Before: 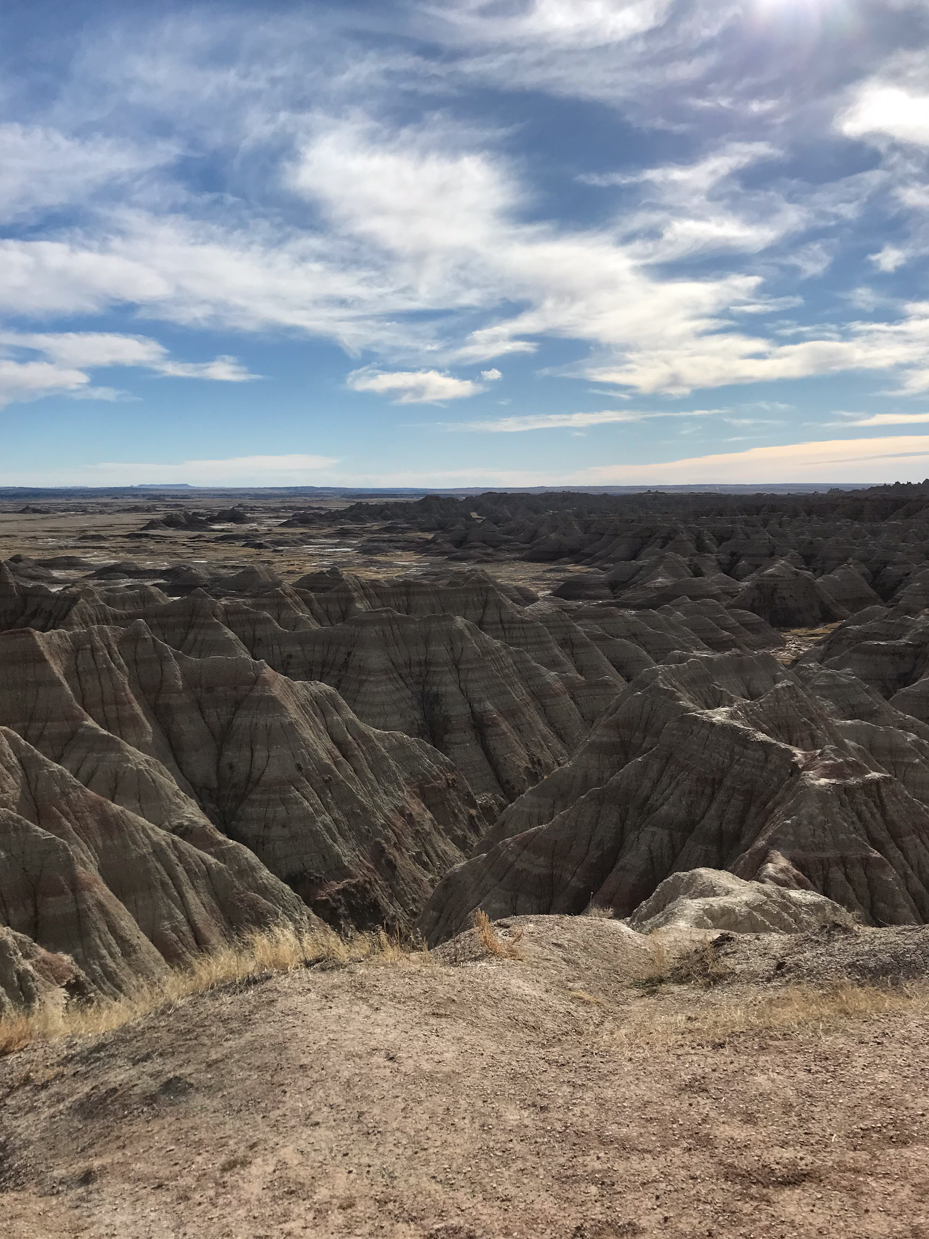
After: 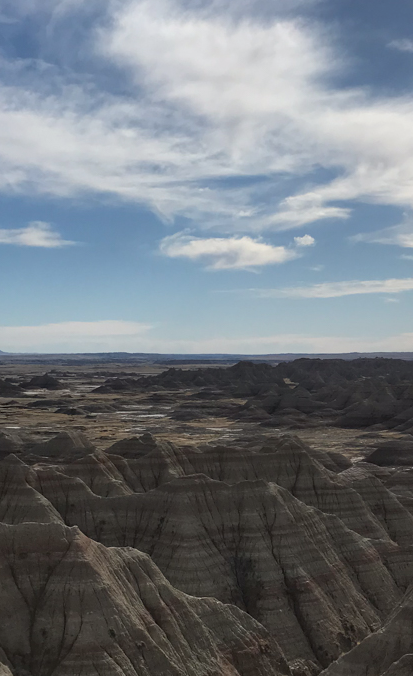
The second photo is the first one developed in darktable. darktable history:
crop: left 20.147%, top 10.875%, right 35.355%, bottom 34.491%
contrast brightness saturation: saturation -0.067
tone equalizer: -8 EV 0.276 EV, -7 EV 0.411 EV, -6 EV 0.382 EV, -5 EV 0.261 EV, -3 EV -0.258 EV, -2 EV -0.391 EV, -1 EV -0.42 EV, +0 EV -0.238 EV
